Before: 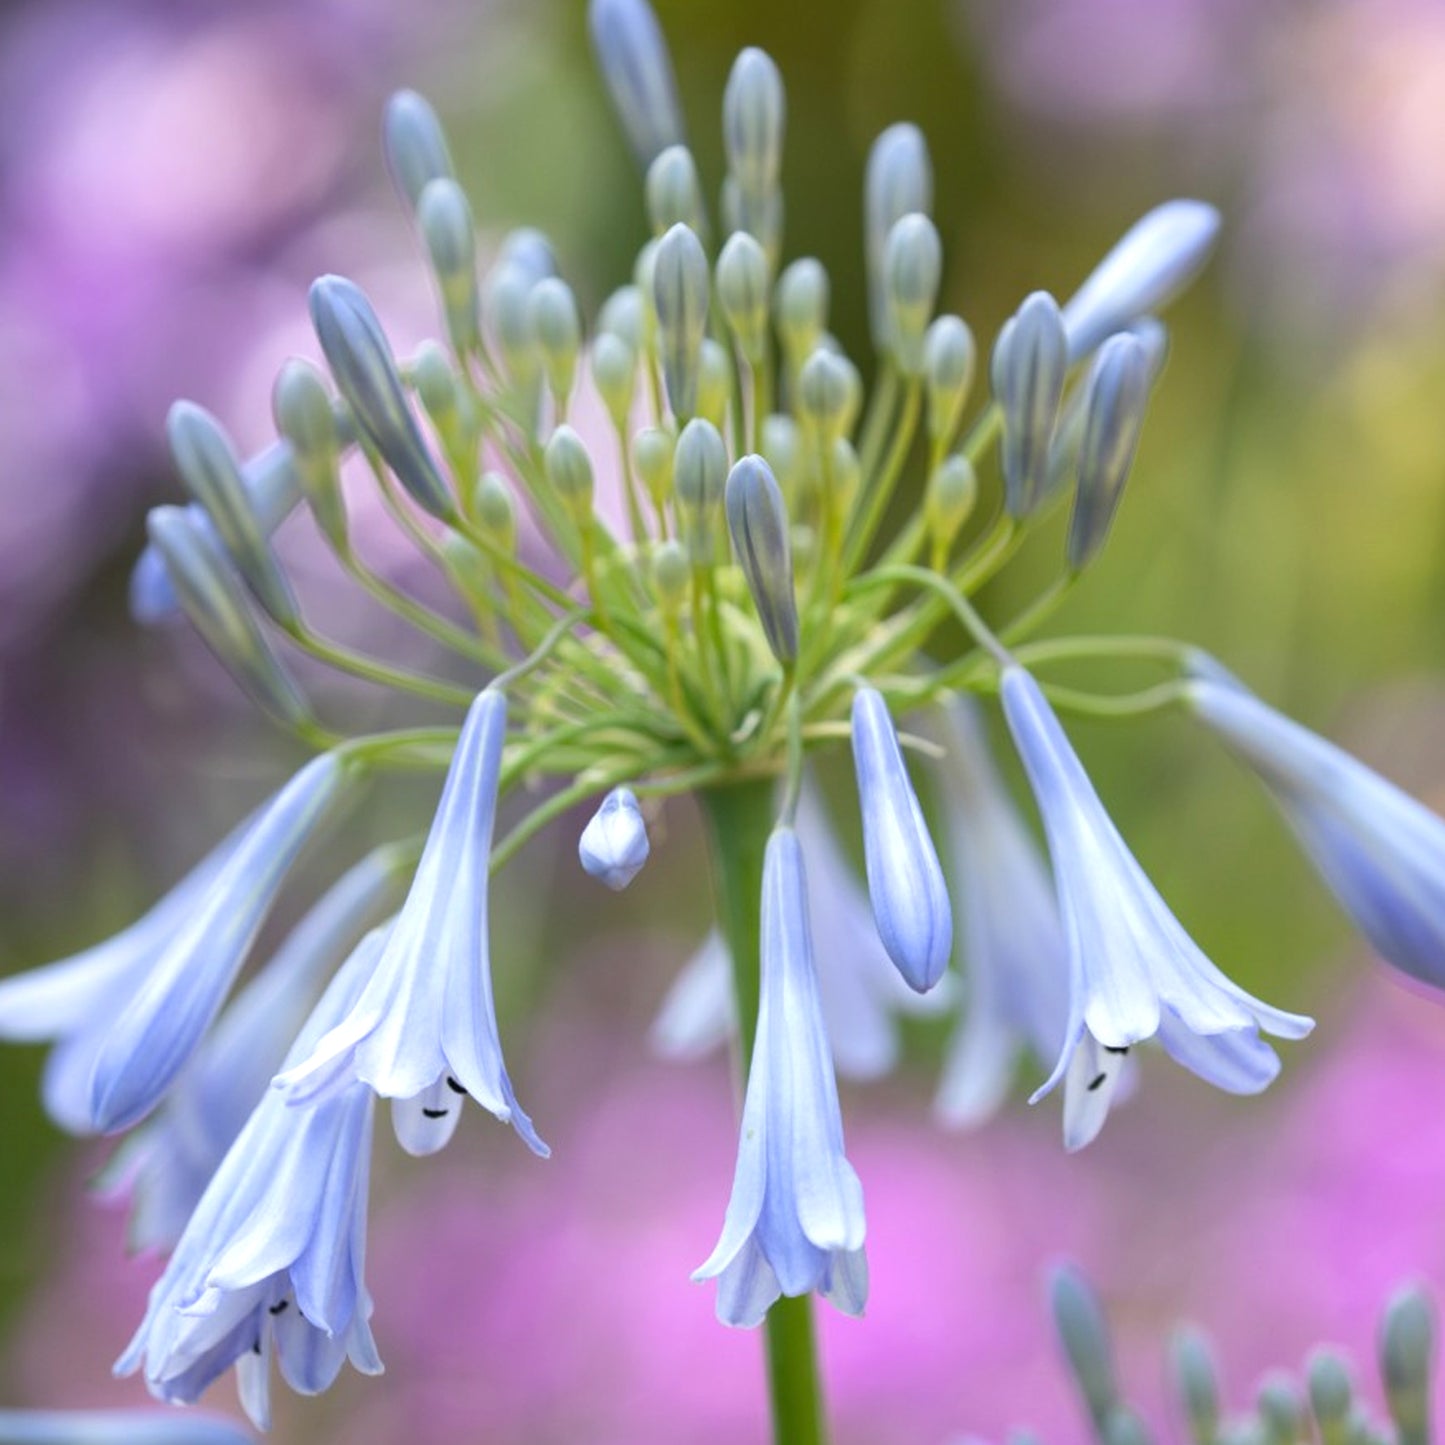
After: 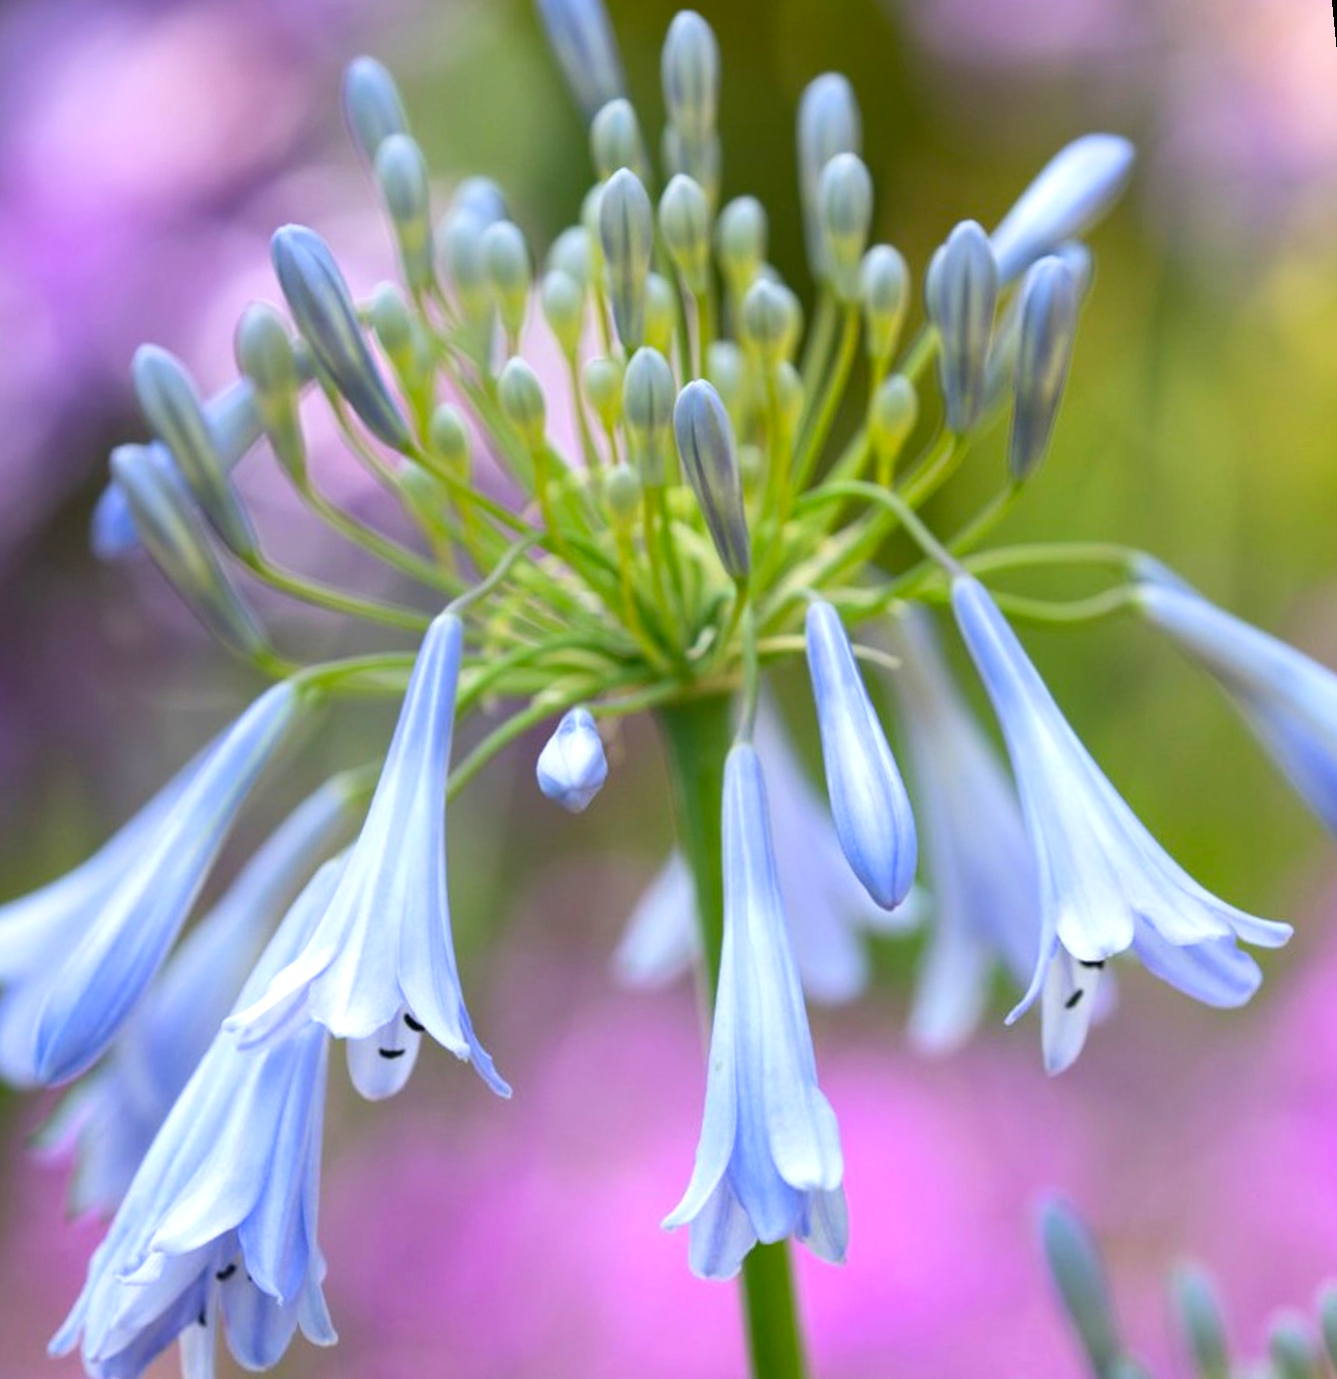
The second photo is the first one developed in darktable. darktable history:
contrast brightness saturation: contrast 0.09, saturation 0.28
rotate and perspective: rotation -1.68°, lens shift (vertical) -0.146, crop left 0.049, crop right 0.912, crop top 0.032, crop bottom 0.96
